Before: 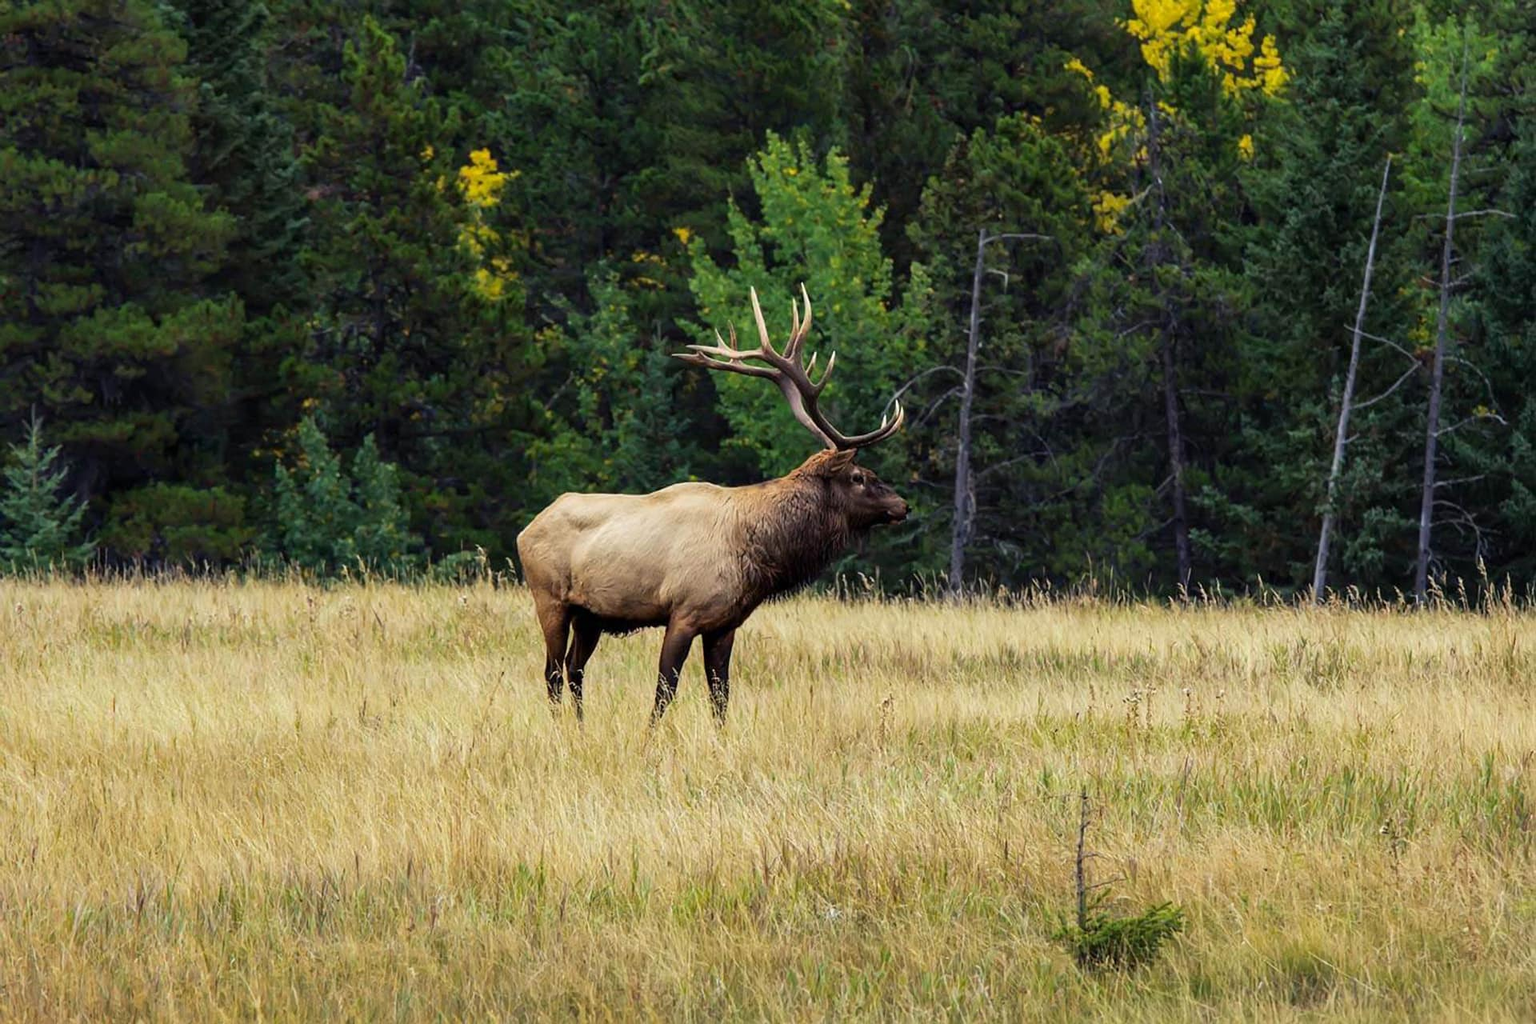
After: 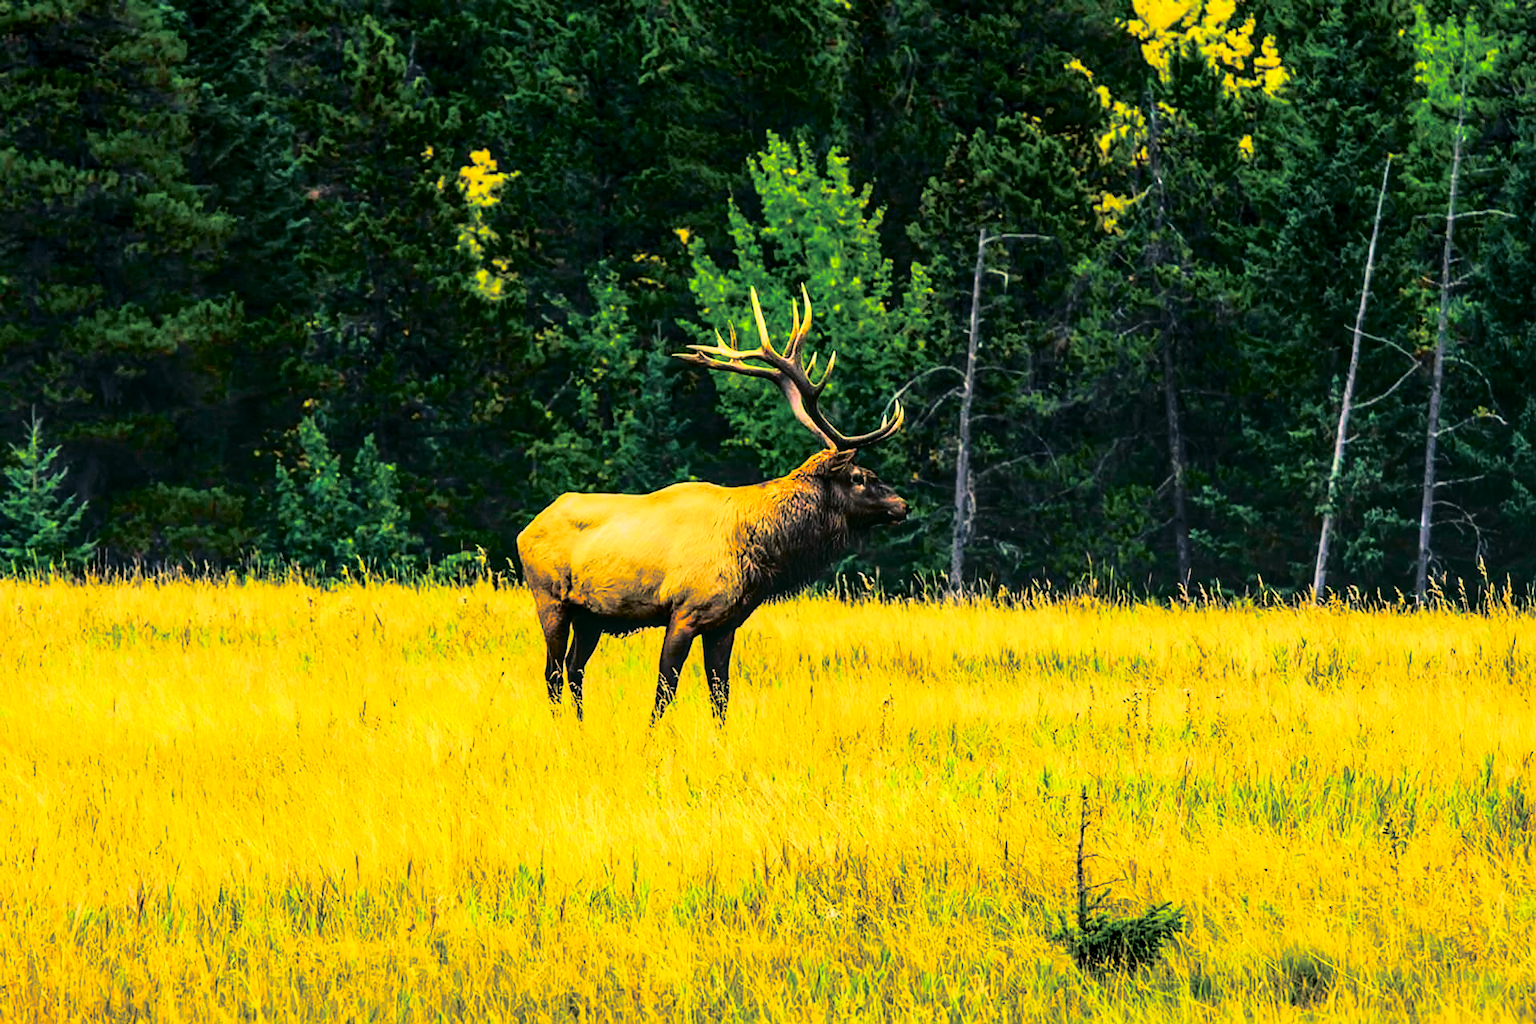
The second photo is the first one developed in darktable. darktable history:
tone curve: curves: ch0 [(0, 0) (0.187, 0.12) (0.392, 0.438) (0.704, 0.86) (0.858, 0.938) (1, 0.981)]; ch1 [(0, 0) (0.402, 0.36) (0.476, 0.456) (0.498, 0.501) (0.518, 0.521) (0.58, 0.598) (0.619, 0.663) (0.692, 0.744) (1, 1)]; ch2 [(0, 0) (0.427, 0.417) (0.483, 0.481) (0.503, 0.503) (0.526, 0.53) (0.563, 0.585) (0.626, 0.703) (0.699, 0.753) (0.997, 0.858)], color space Lab, independent channels
local contrast: on, module defaults
color correction: highlights a* 5.3, highlights b* 24.26, shadows a* -15.58, shadows b* 4.02
split-toning: shadows › hue 201.6°, shadows › saturation 0.16, highlights › hue 50.4°, highlights › saturation 0.2, balance -49.9
color balance rgb: linear chroma grading › shadows 10%, linear chroma grading › highlights 10%, linear chroma grading › global chroma 15%, linear chroma grading › mid-tones 15%, perceptual saturation grading › global saturation 40%, perceptual saturation grading › highlights -25%, perceptual saturation grading › mid-tones 35%, perceptual saturation grading › shadows 35%, perceptual brilliance grading › global brilliance 11.29%, global vibrance 11.29%
